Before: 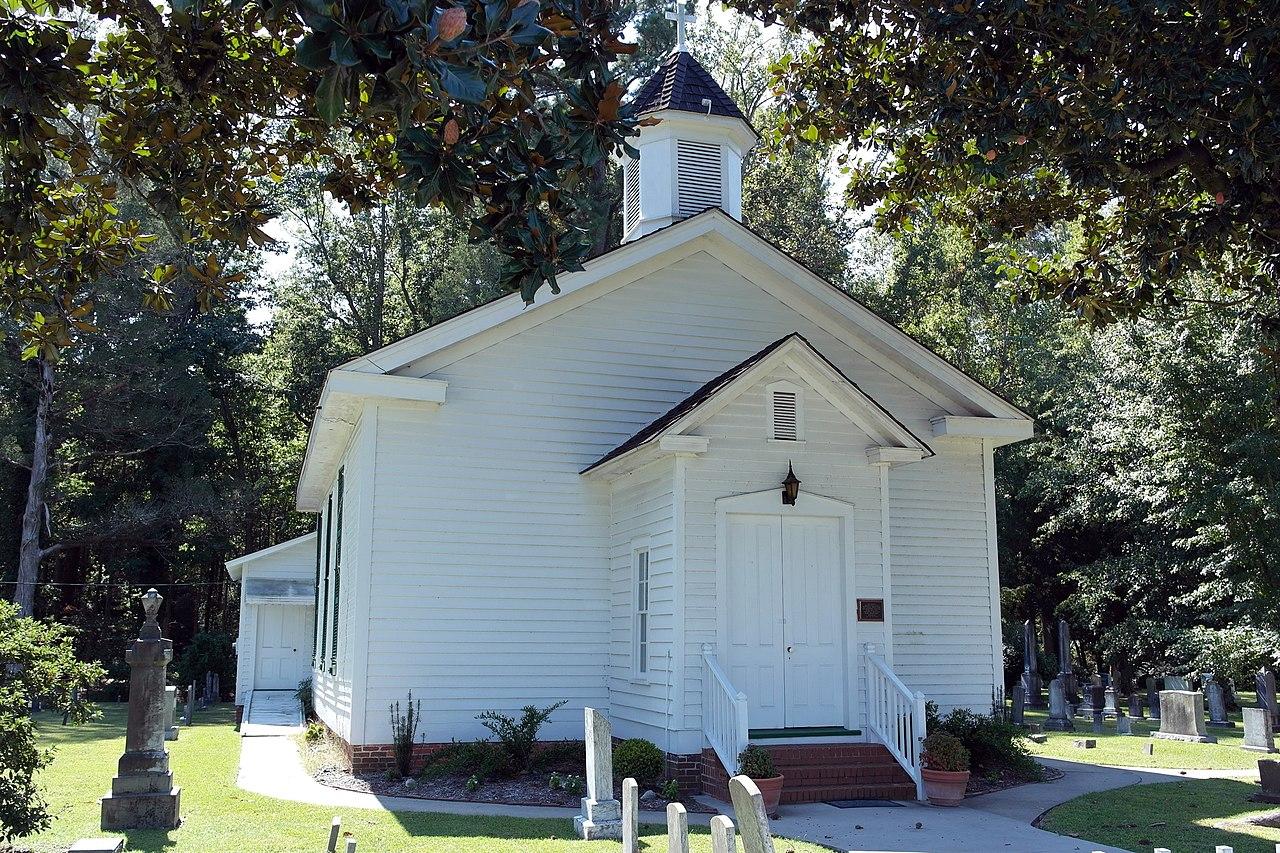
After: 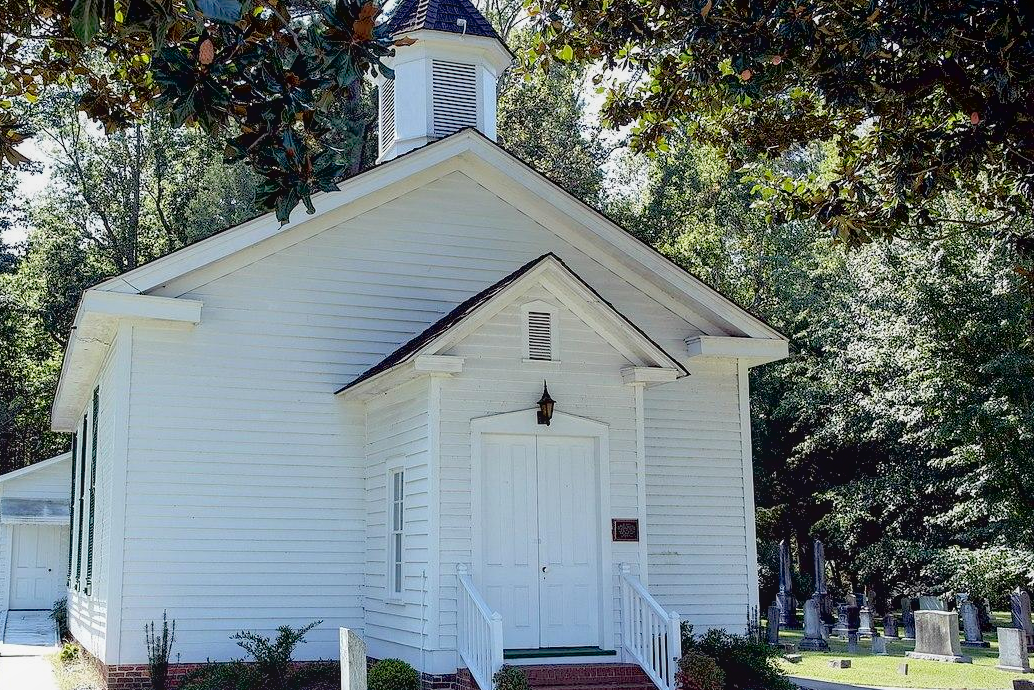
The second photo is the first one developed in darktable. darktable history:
local contrast: detail 109%
crop: left 19.155%, top 9.405%, right 0%, bottom 9.673%
contrast brightness saturation: brightness 0.155
exposure: black level correction 0.013, compensate highlight preservation false
